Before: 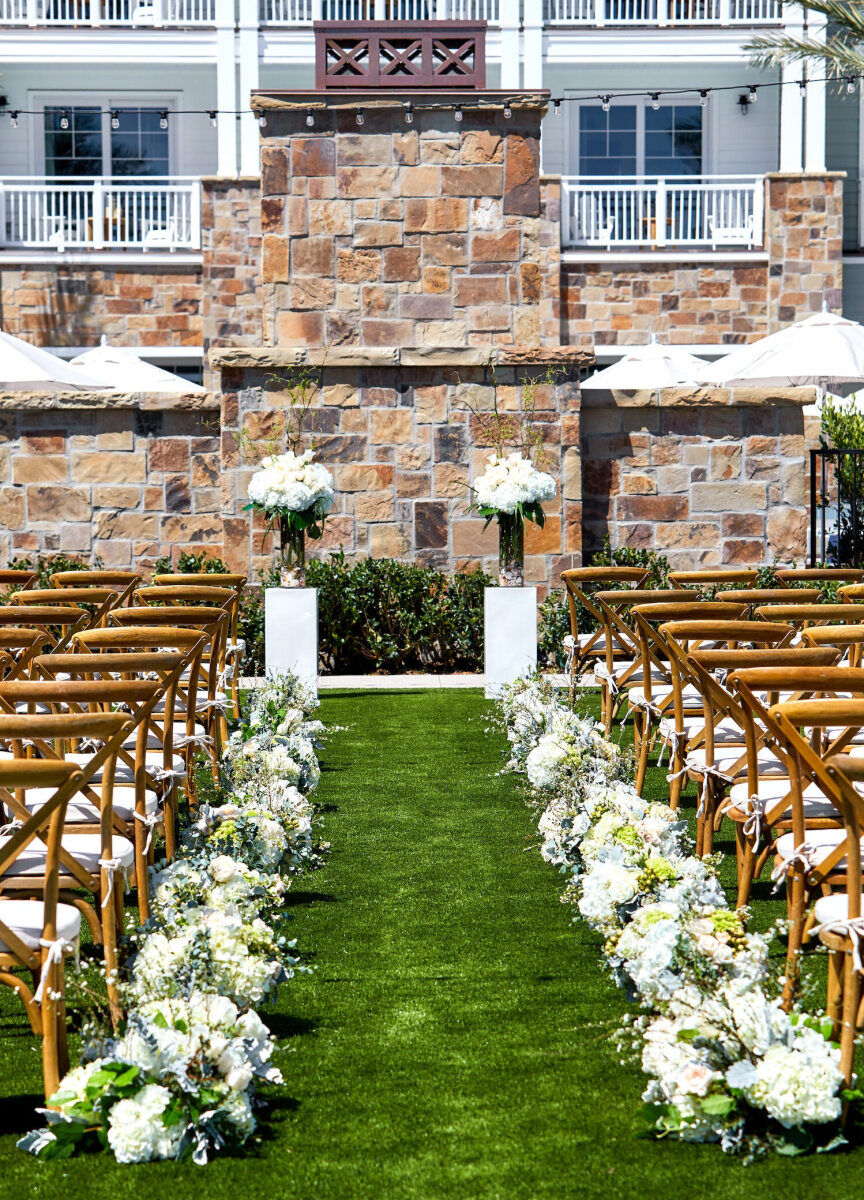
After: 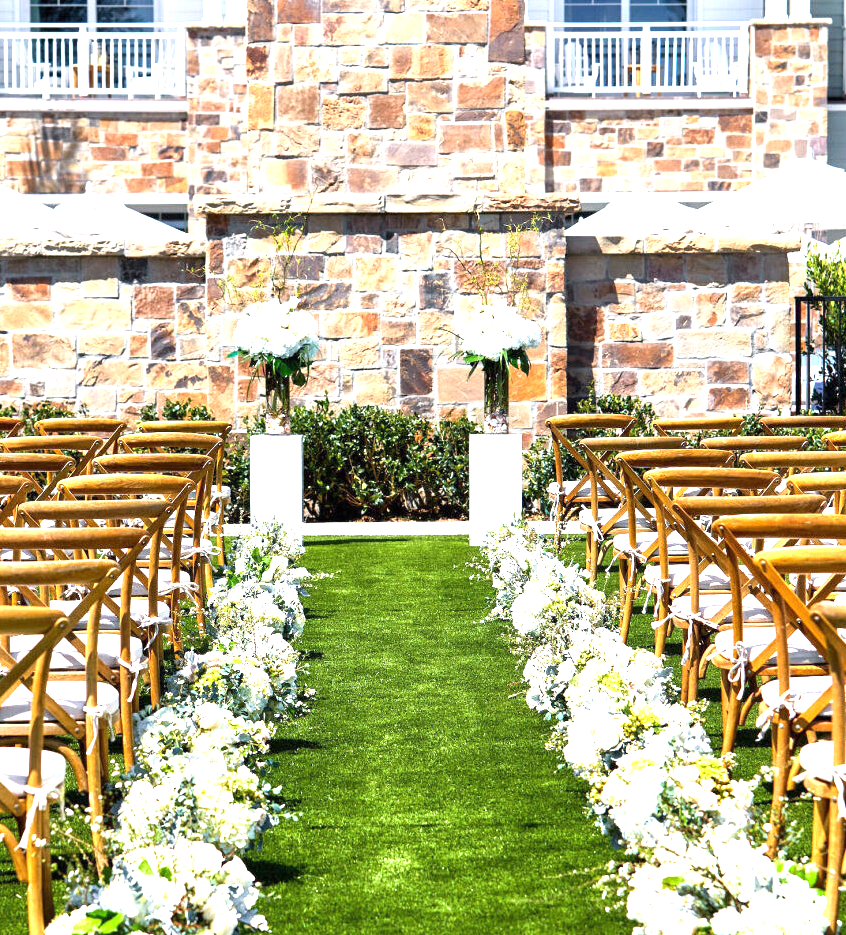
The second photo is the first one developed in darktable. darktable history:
crop and rotate: left 1.814%, top 12.818%, right 0.25%, bottom 9.225%
exposure: black level correction 0, exposure 1.2 EV, compensate exposure bias true, compensate highlight preservation false
